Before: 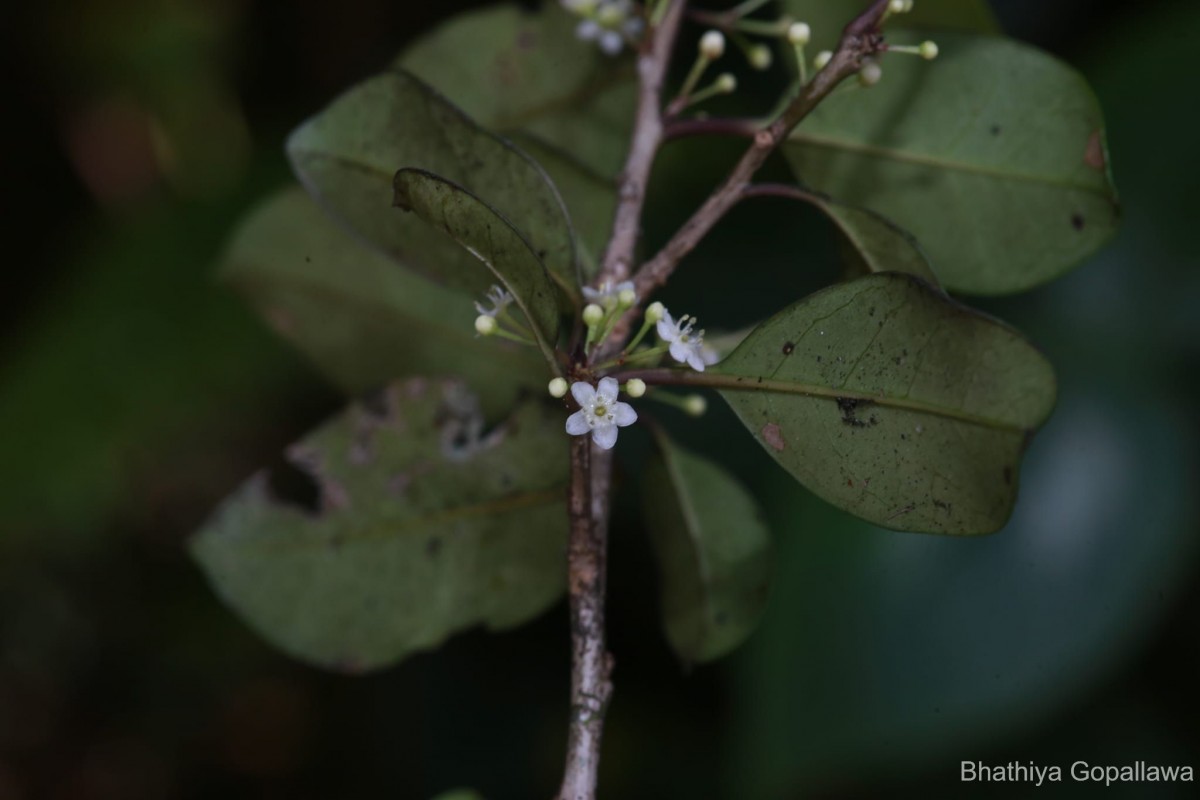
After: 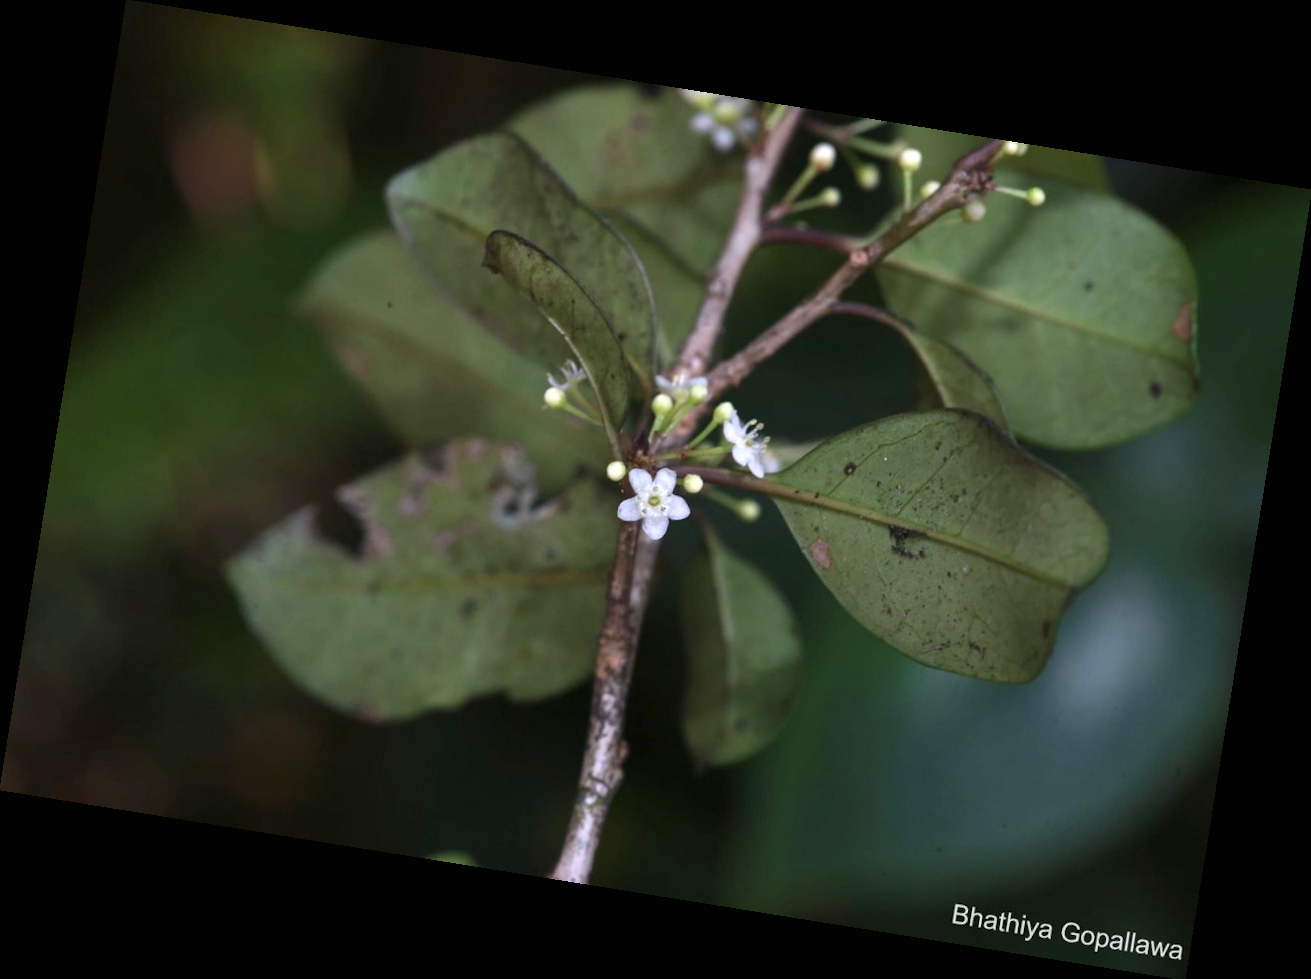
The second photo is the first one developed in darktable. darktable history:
exposure: black level correction 0, exposure 1.1 EV, compensate exposure bias true, compensate highlight preservation false
rotate and perspective: rotation 9.12°, automatic cropping off
